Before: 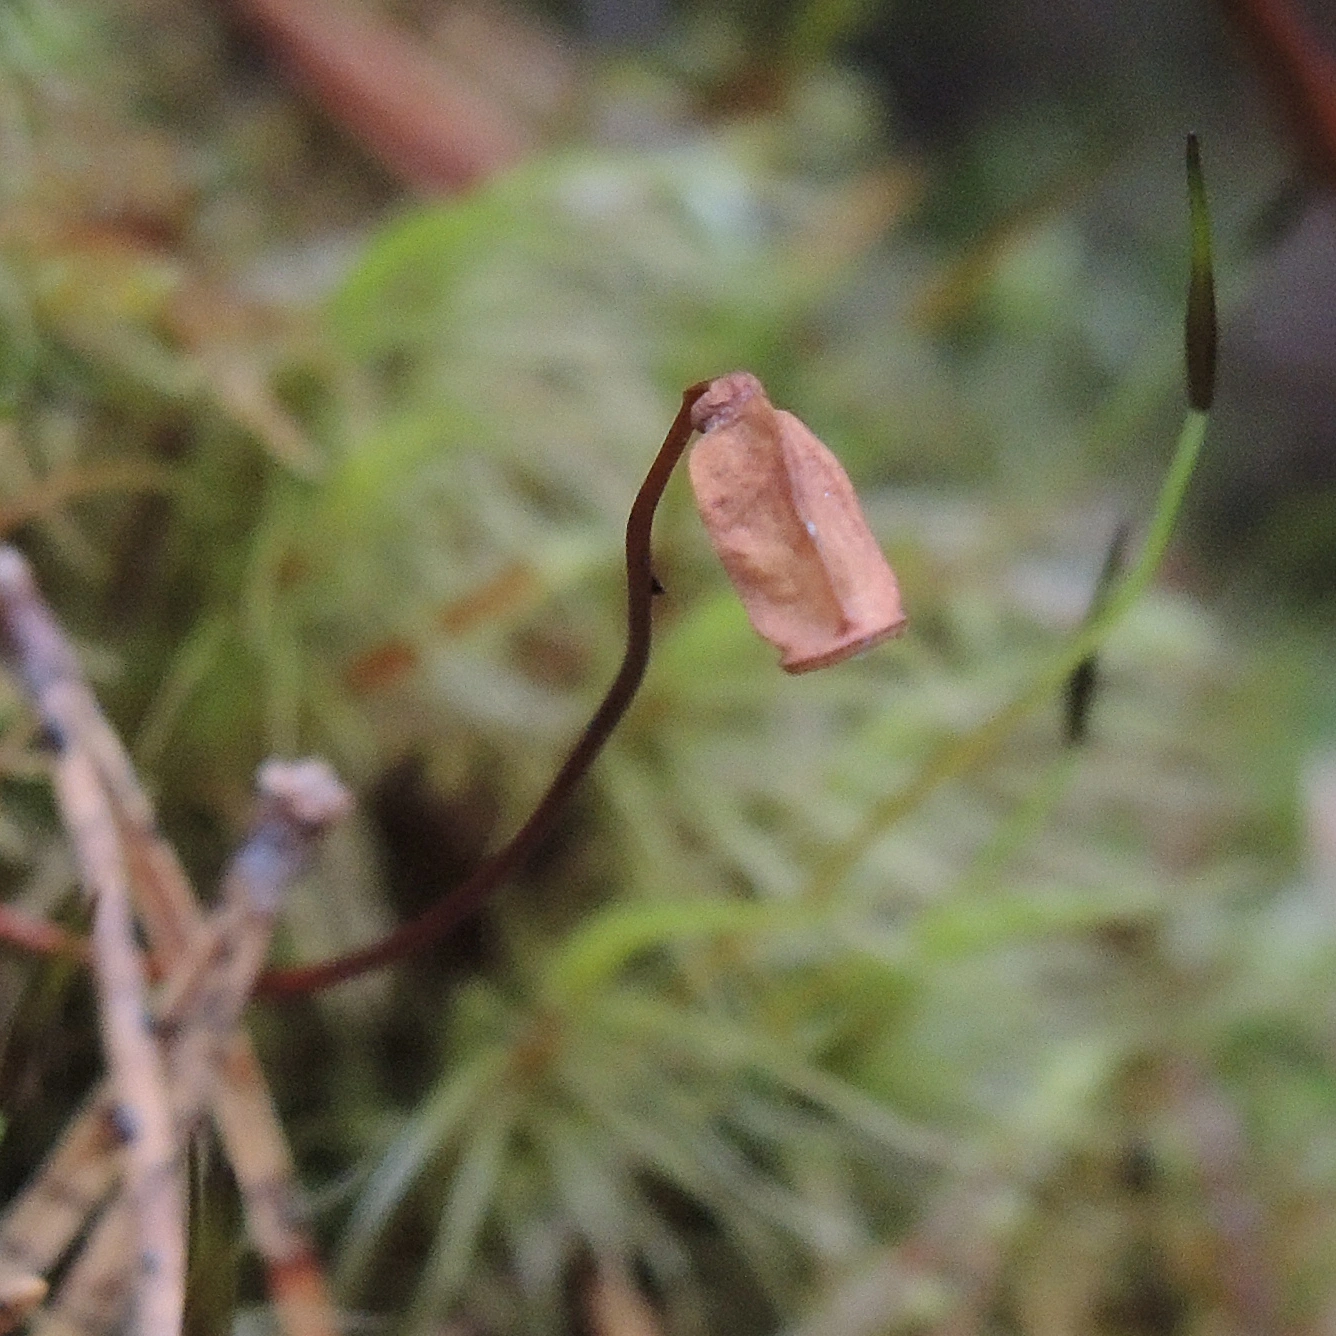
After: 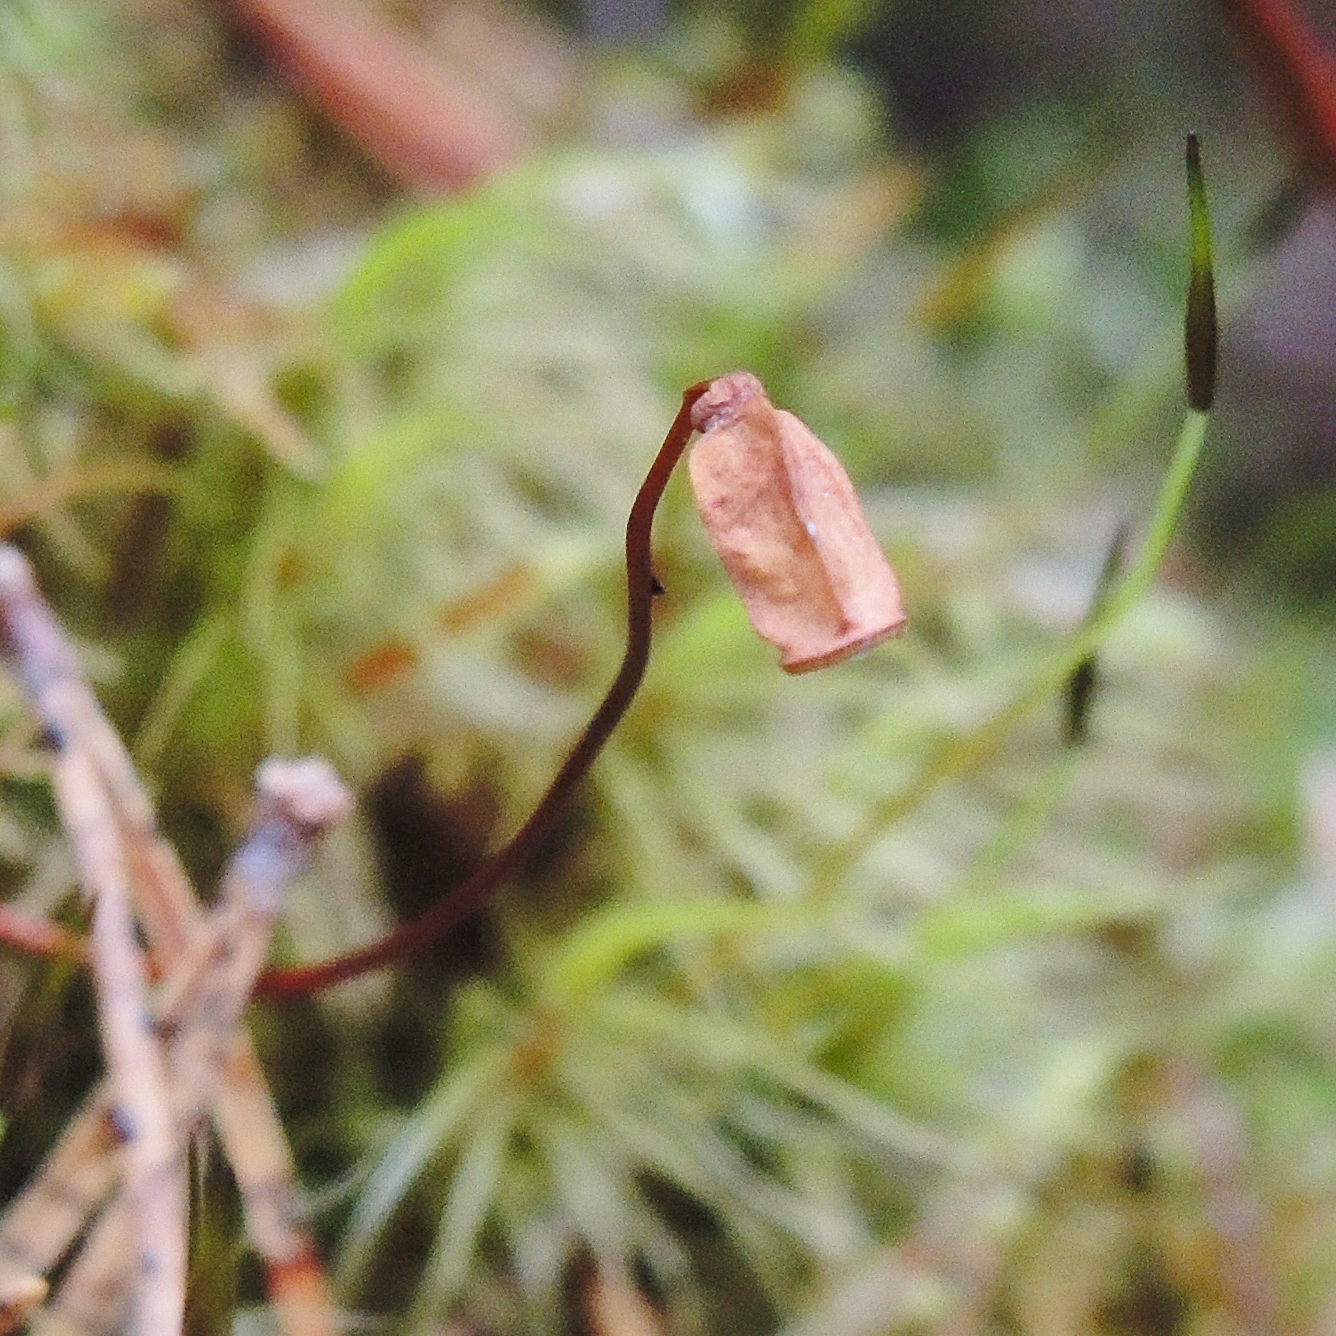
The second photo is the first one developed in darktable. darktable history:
base curve: curves: ch0 [(0, 0) (0.028, 0.03) (0.121, 0.232) (0.46, 0.748) (0.859, 0.968) (1, 1)], preserve colors none
shadows and highlights: on, module defaults
